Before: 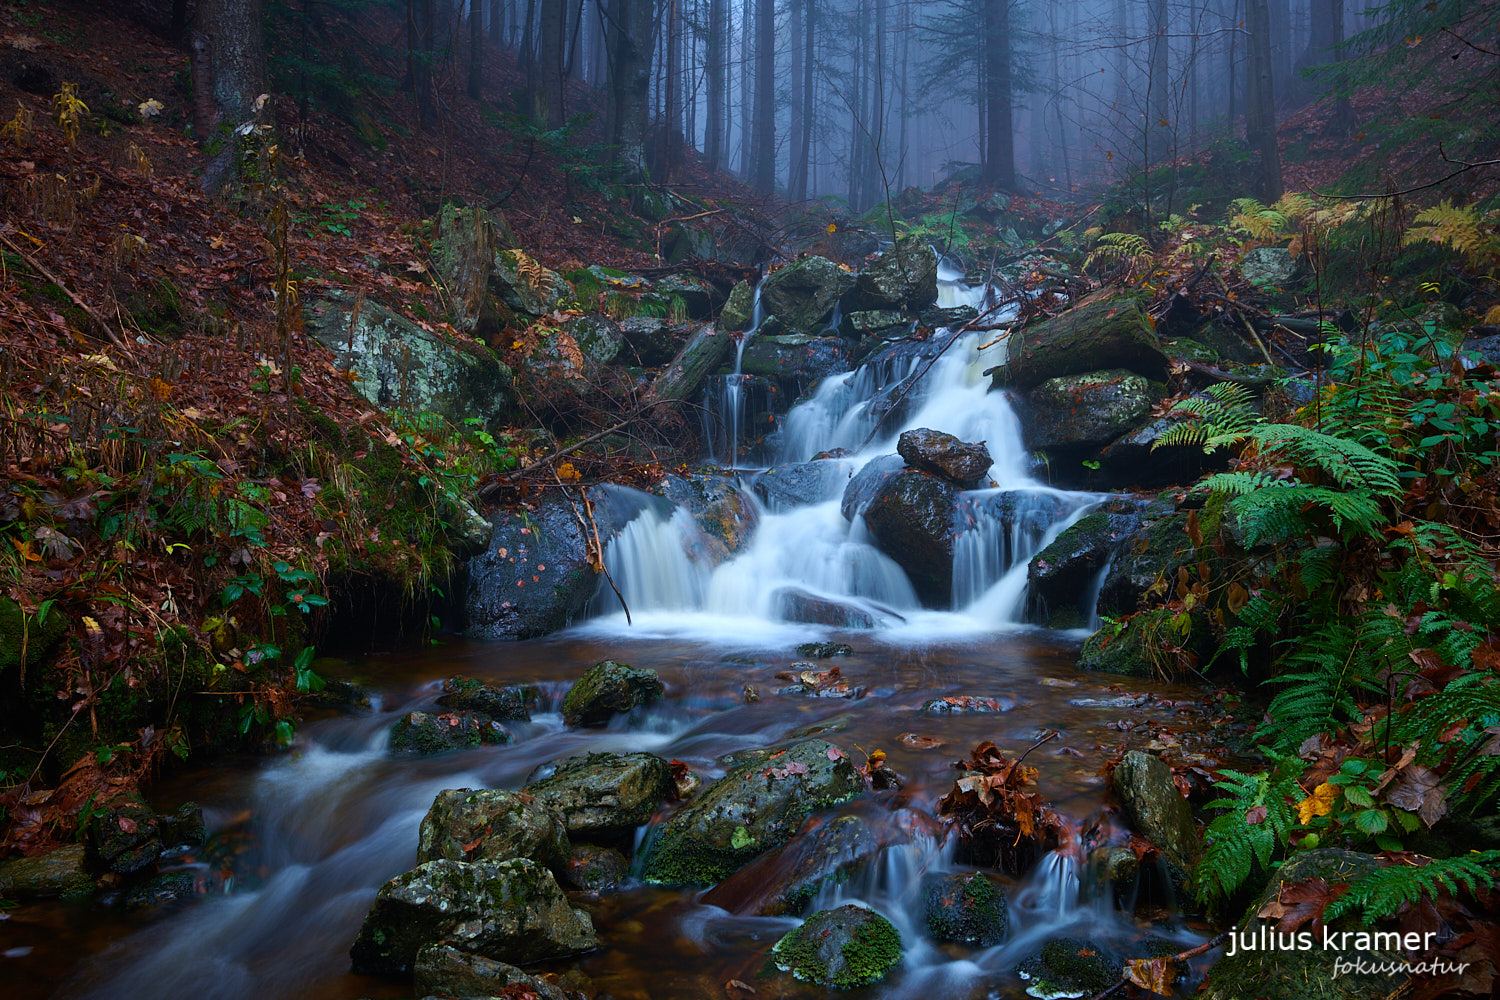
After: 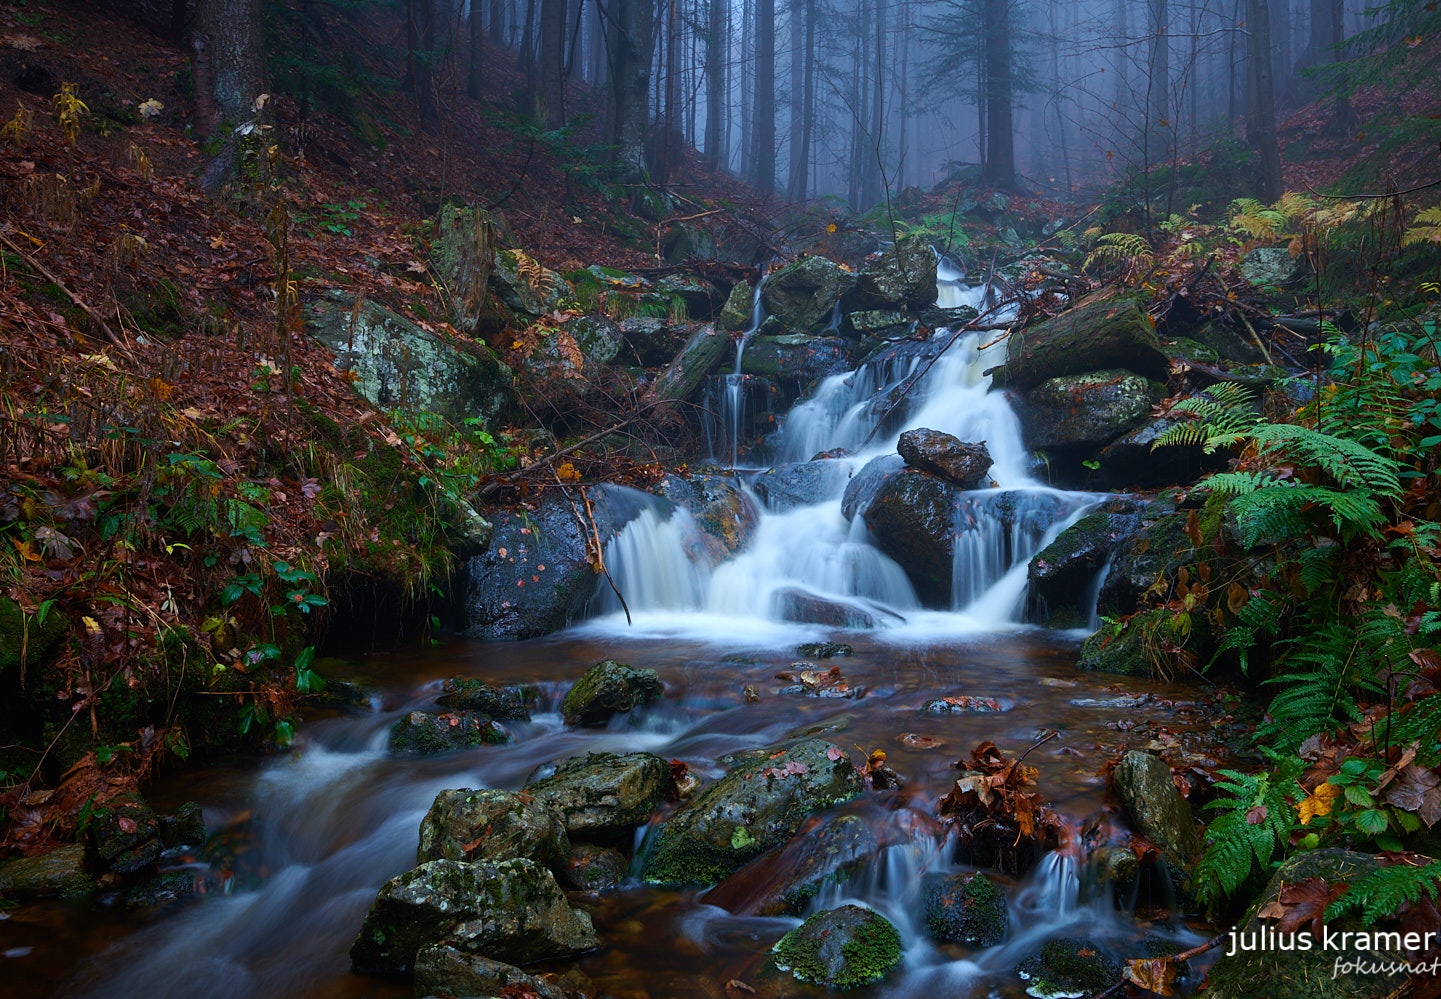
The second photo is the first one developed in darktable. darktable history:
crop: right 3.915%, bottom 0.047%
